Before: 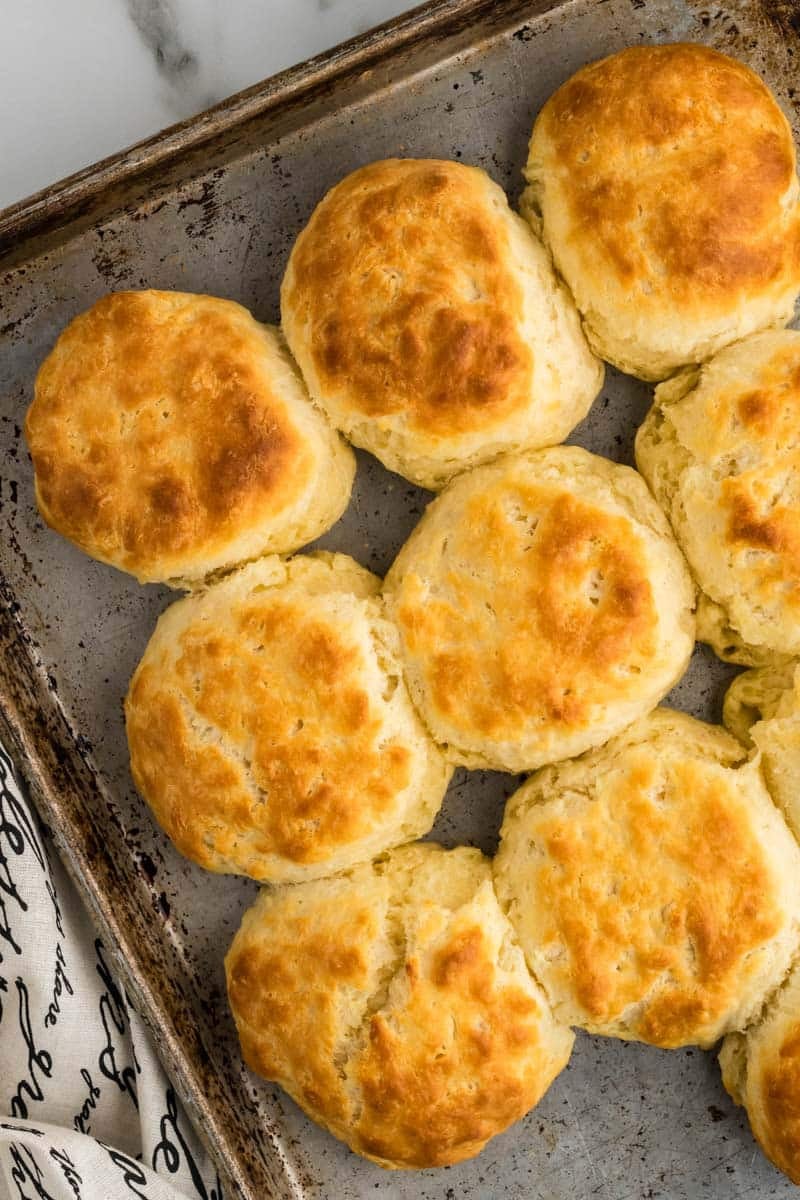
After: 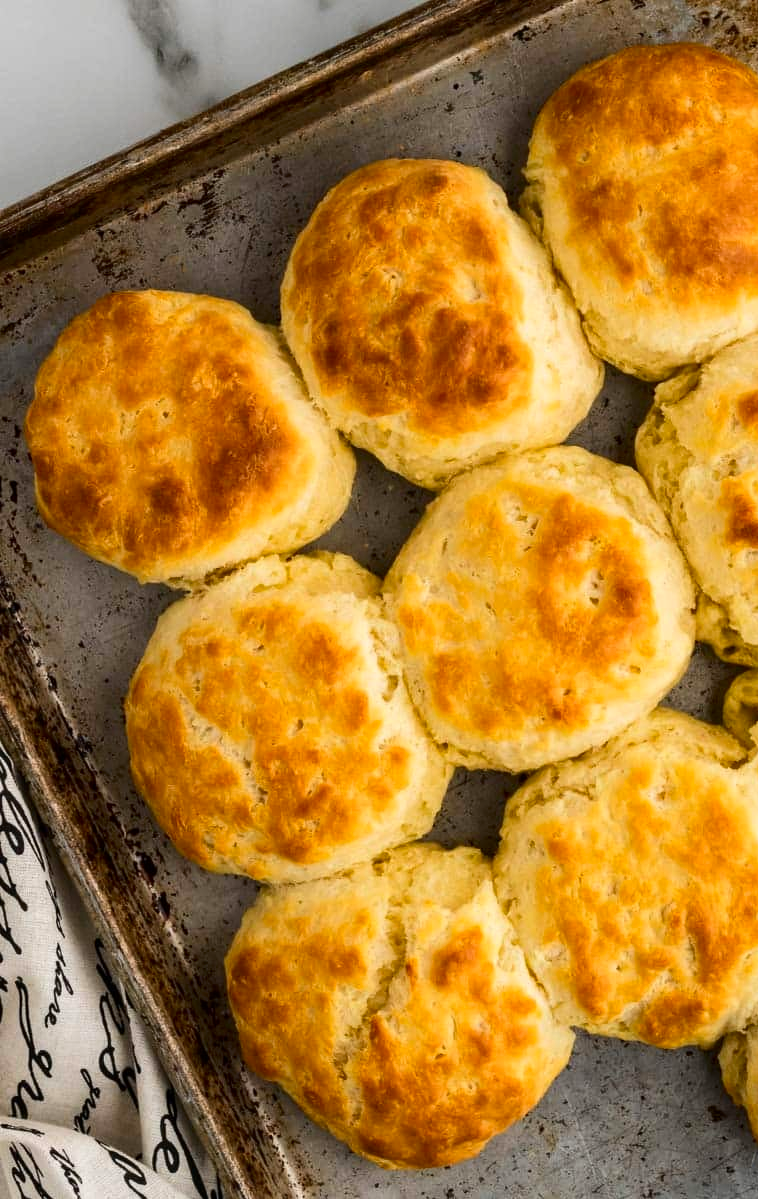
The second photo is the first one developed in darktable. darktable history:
crop and rotate: right 5.167%
contrast brightness saturation: contrast 0.13, brightness -0.05, saturation 0.16
exposure: exposure -0.021 EV, compensate highlight preservation false
